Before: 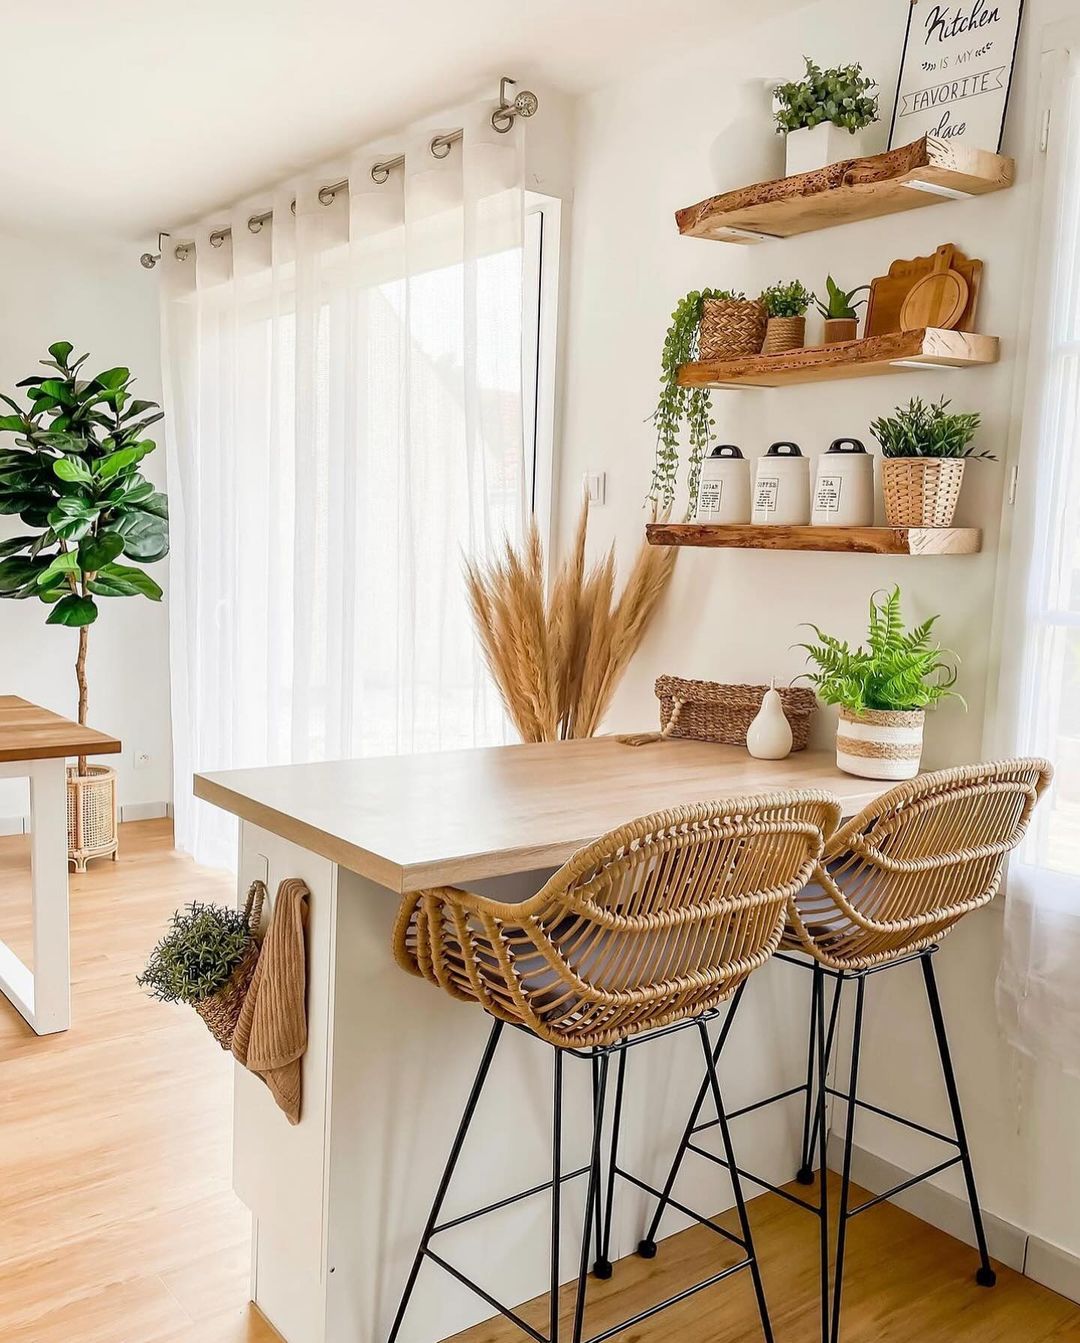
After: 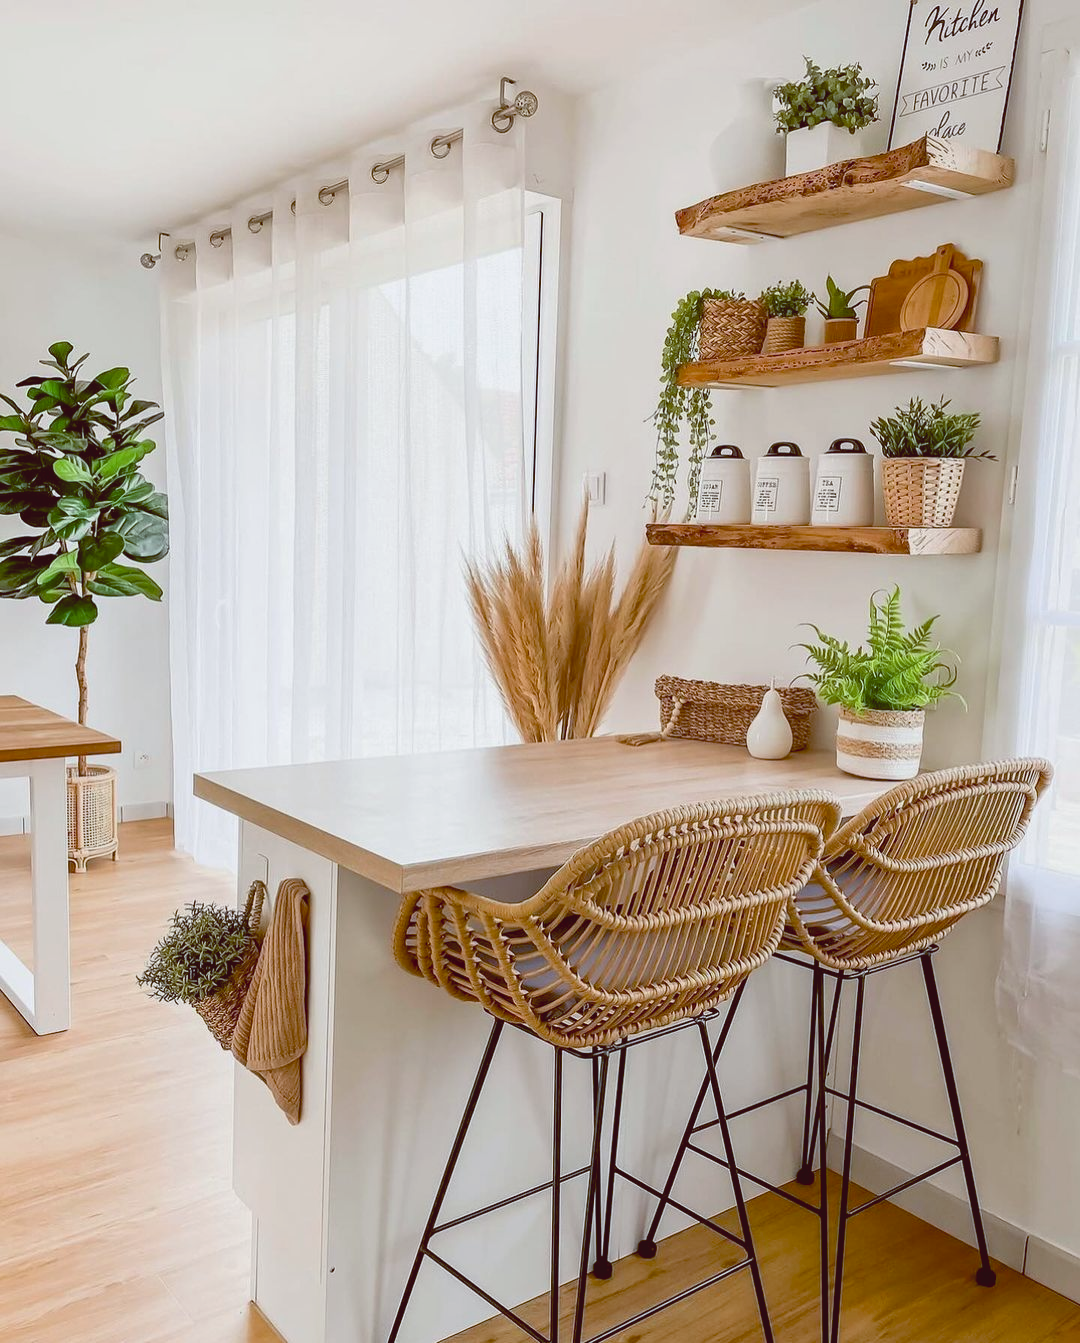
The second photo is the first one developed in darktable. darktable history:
contrast brightness saturation: contrast -0.1, saturation -0.1
color balance: lift [1, 1.015, 1.004, 0.985], gamma [1, 0.958, 0.971, 1.042], gain [1, 0.956, 0.977, 1.044]
